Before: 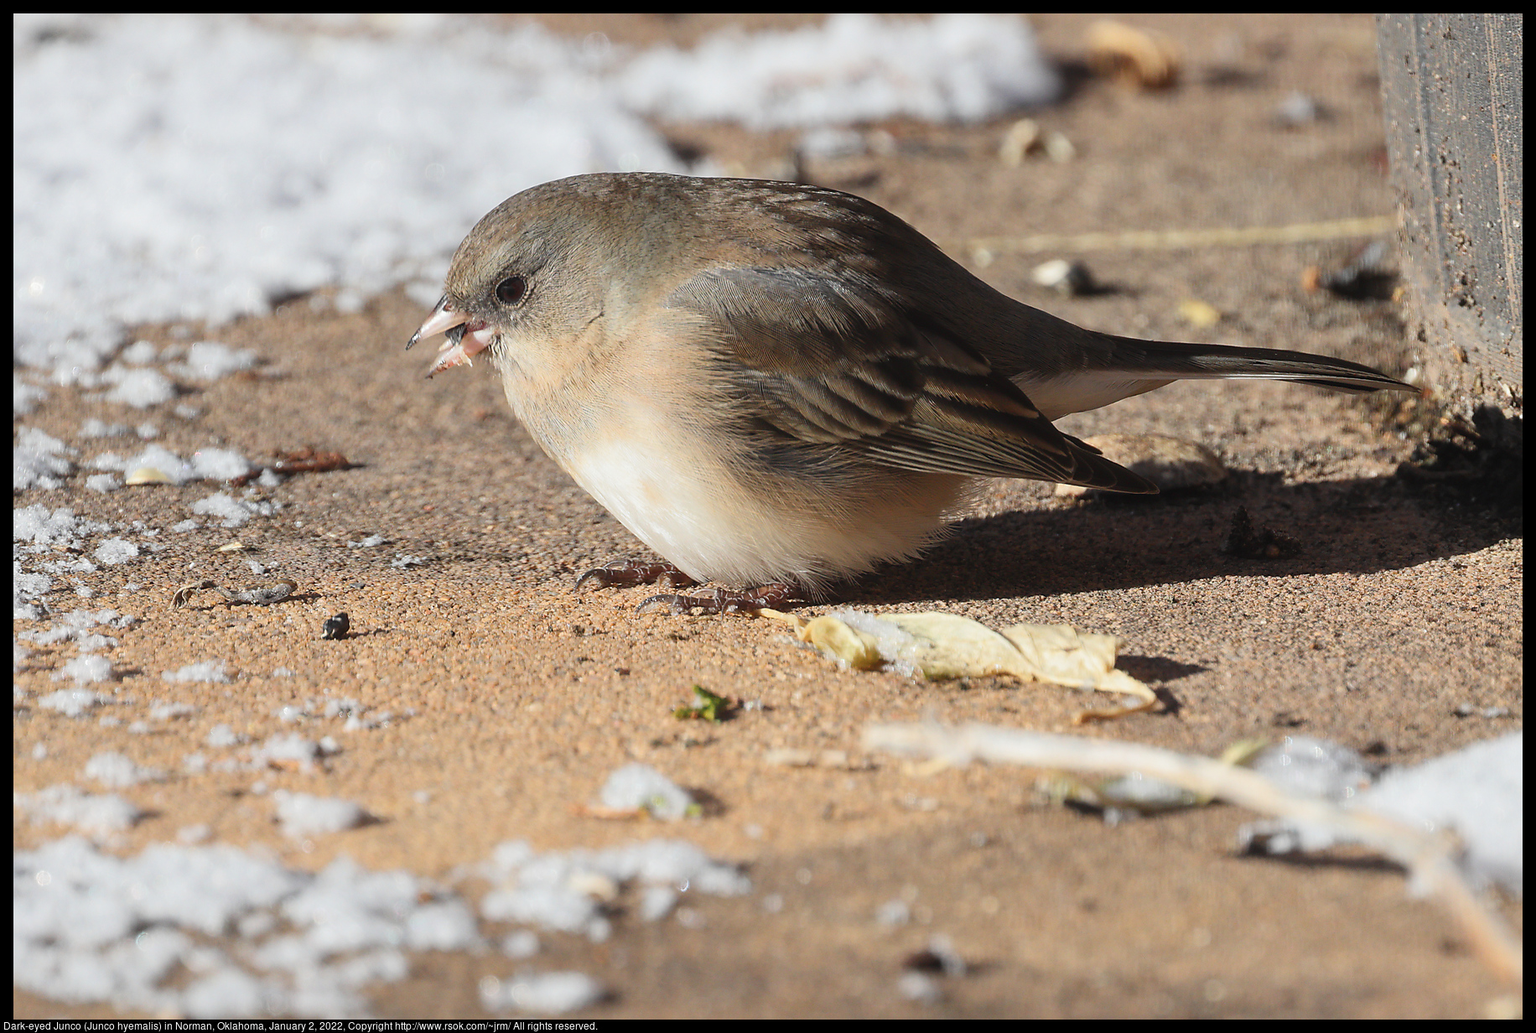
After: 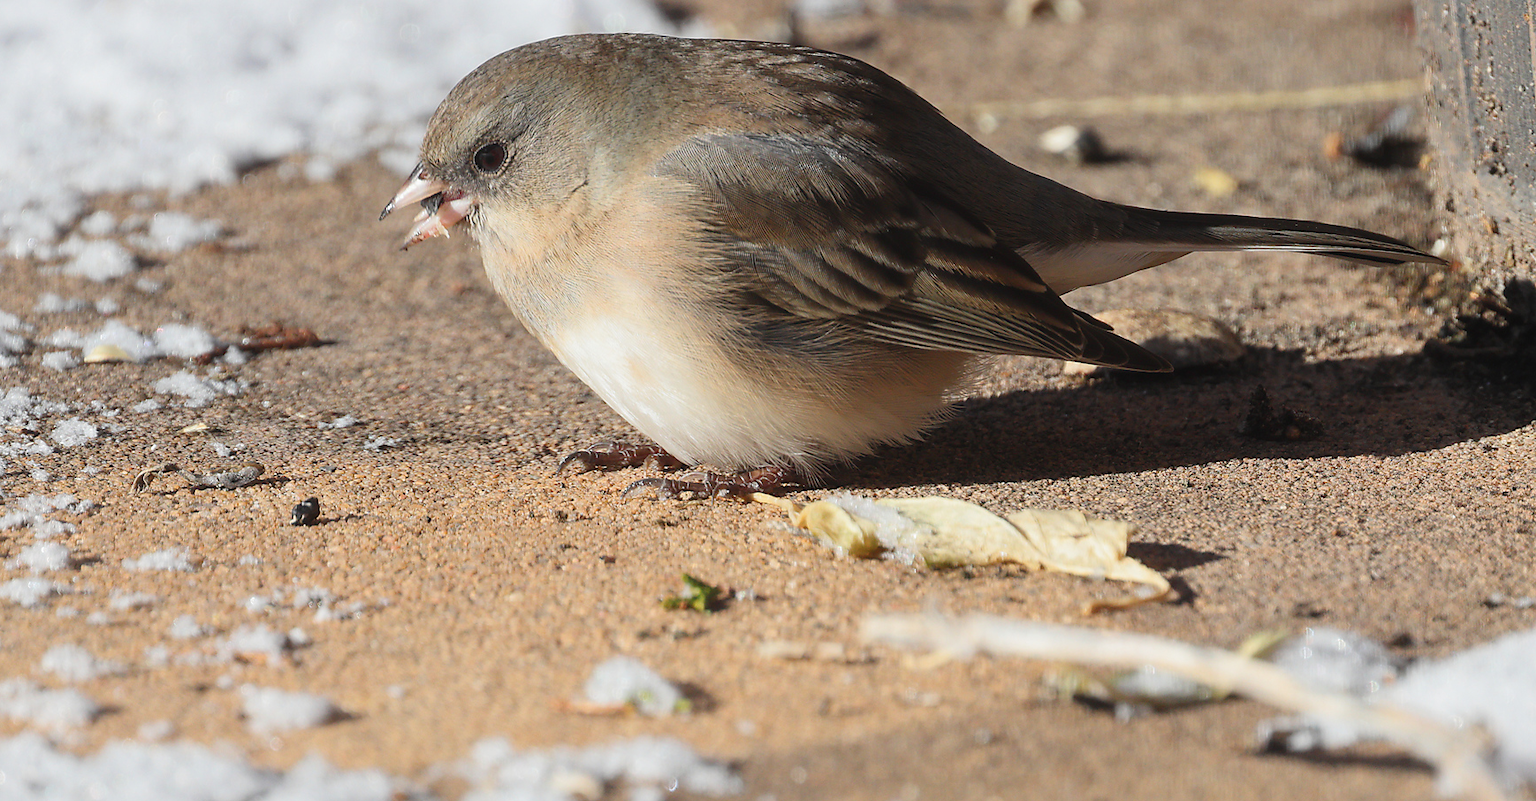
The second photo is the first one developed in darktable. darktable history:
crop and rotate: left 3.005%, top 13.697%, right 2.074%, bottom 12.648%
